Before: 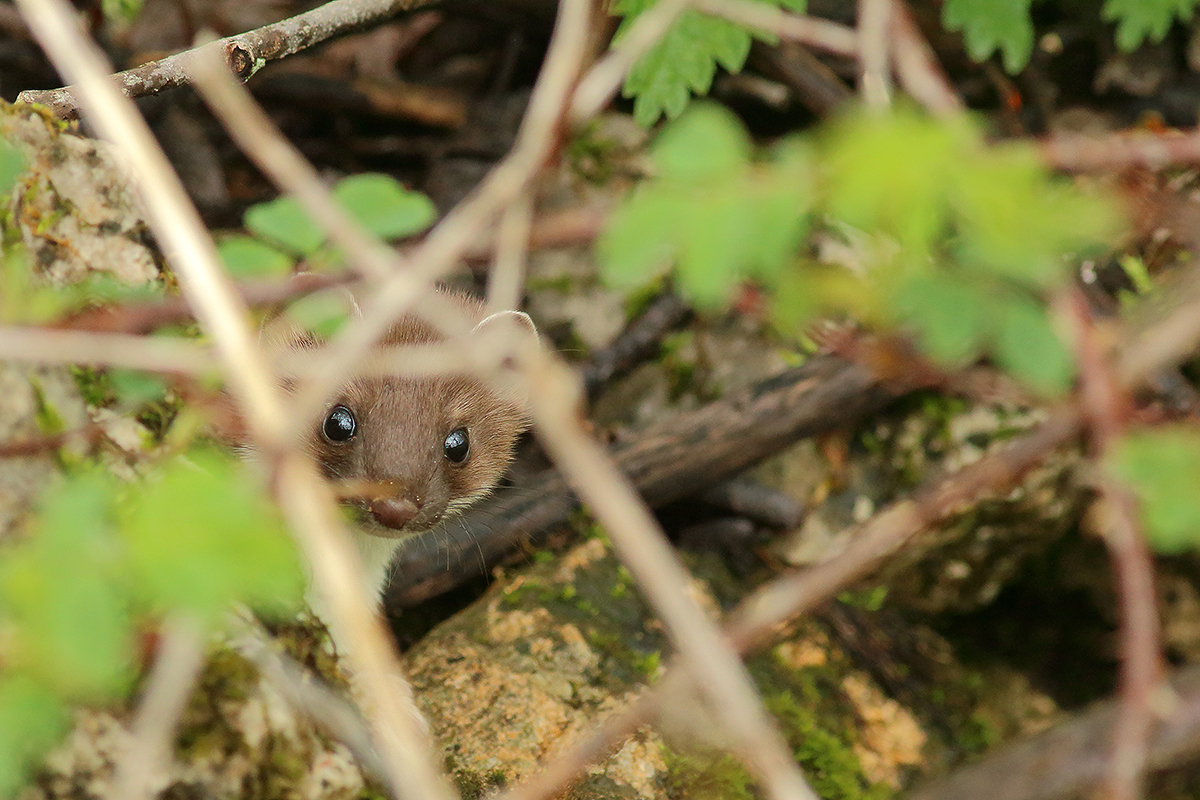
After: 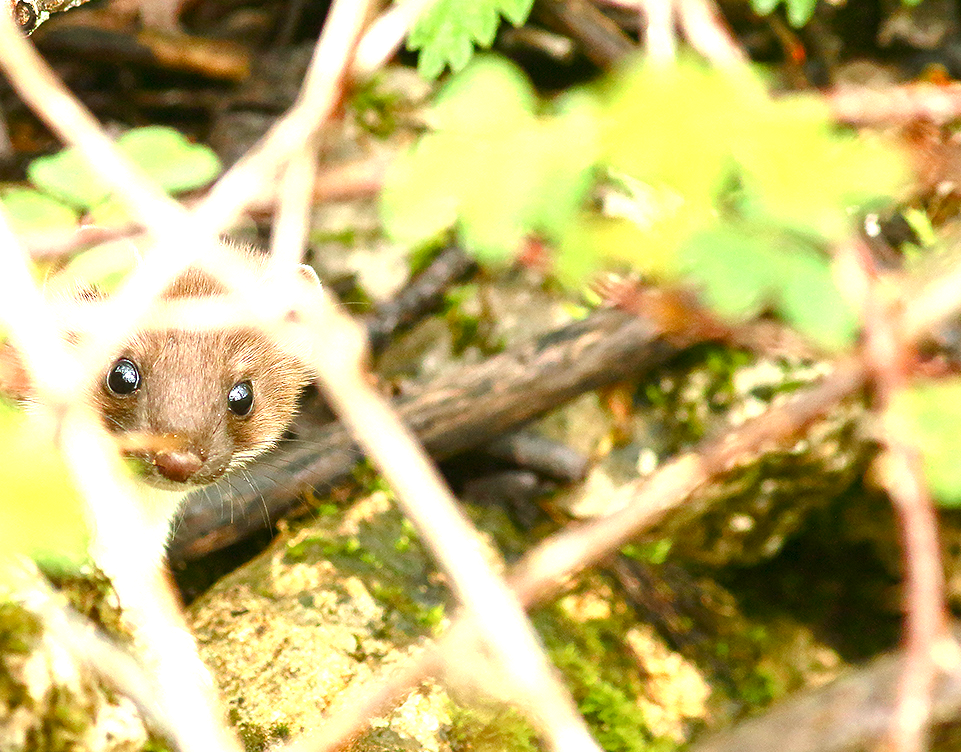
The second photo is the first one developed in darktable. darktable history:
color correction: highlights b* -0.038, saturation 0.978
exposure: black level correction 0, exposure 1.001 EV, compensate exposure bias true, compensate highlight preservation false
color balance rgb: power › hue 330.23°, perceptual saturation grading › global saturation 20%, perceptual saturation grading › highlights -25.709%, perceptual saturation grading › shadows 49.218%, perceptual brilliance grading › highlights 9.442%, perceptual brilliance grading › mid-tones 5.318%
crop and rotate: left 18.04%, top 5.976%, right 1.802%
